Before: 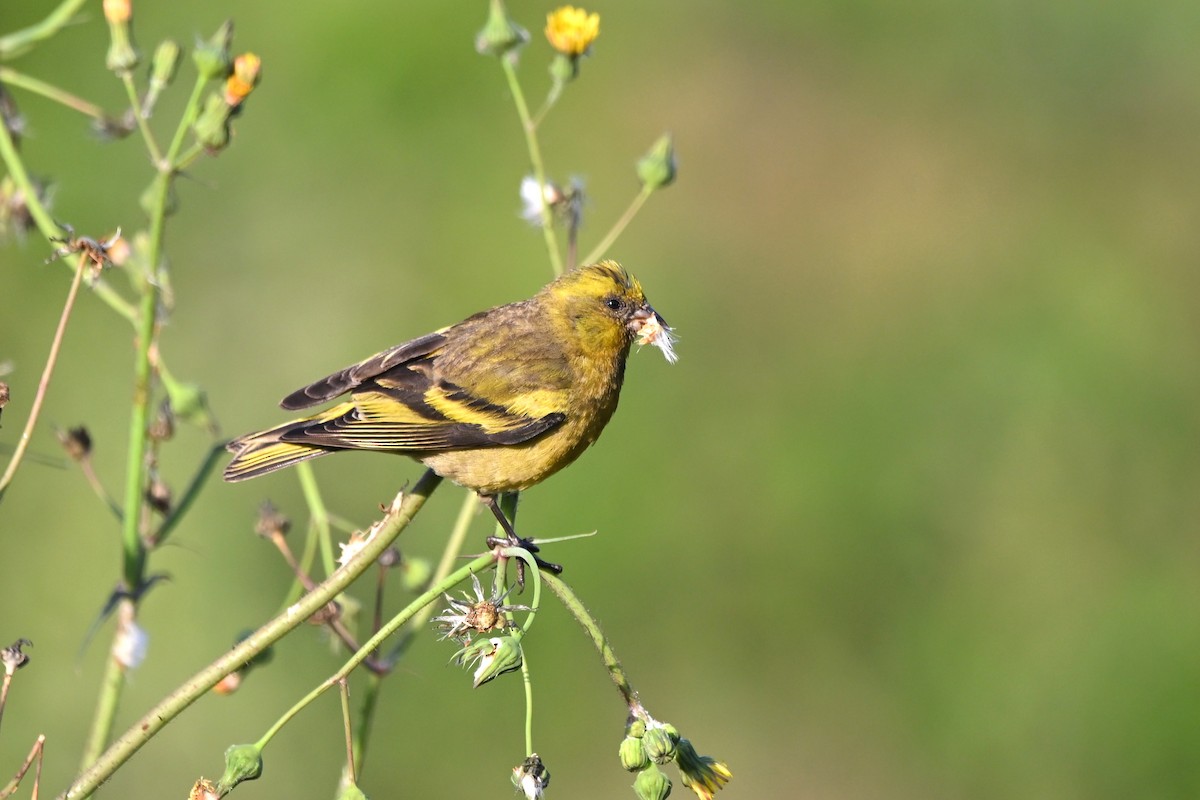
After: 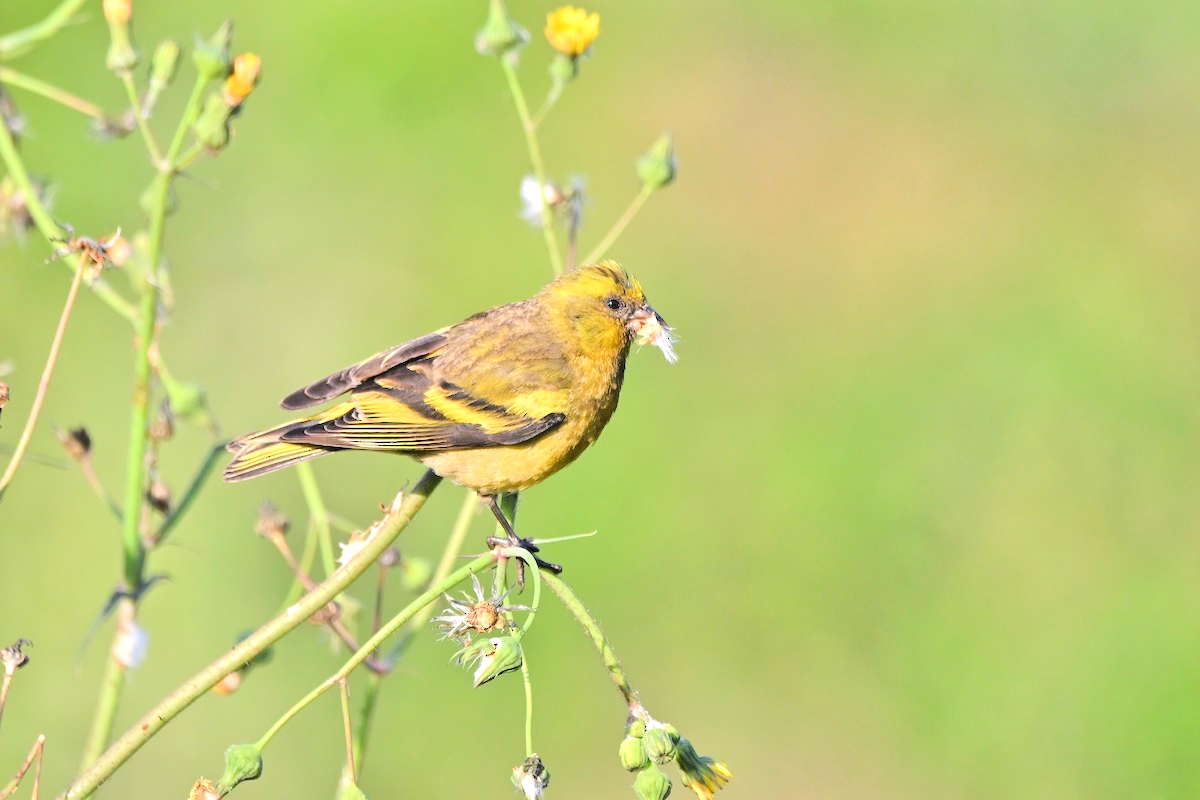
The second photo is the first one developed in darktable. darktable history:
tone equalizer: -7 EV 0.15 EV, -6 EV 0.6 EV, -5 EV 1.15 EV, -4 EV 1.33 EV, -3 EV 1.15 EV, -2 EV 0.6 EV, -1 EV 0.15 EV, mask exposure compensation -0.5 EV
rgb curve: curves: ch0 [(0, 0) (0.284, 0.292) (0.505, 0.644) (1, 1)]; ch1 [(0, 0) (0.284, 0.292) (0.505, 0.644) (1, 1)]; ch2 [(0, 0) (0.284, 0.292) (0.505, 0.644) (1, 1)], compensate middle gray true
